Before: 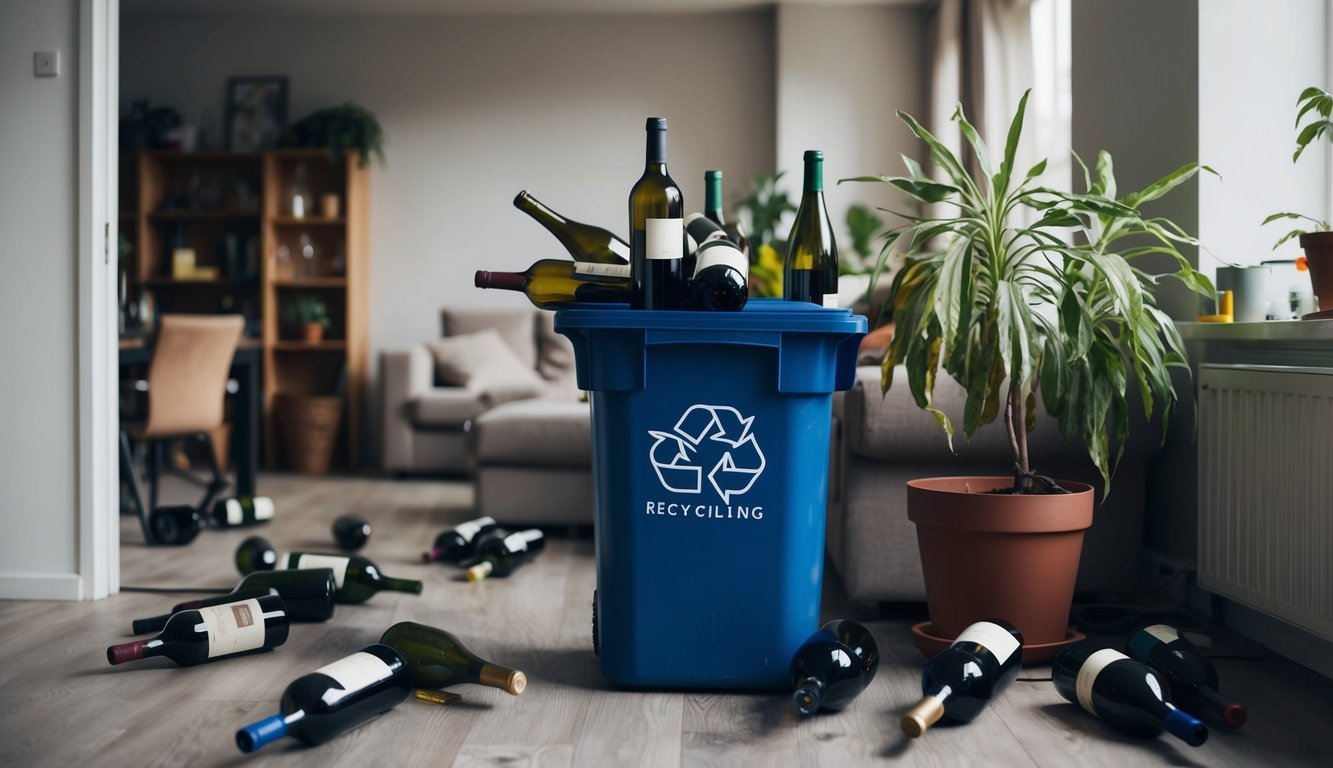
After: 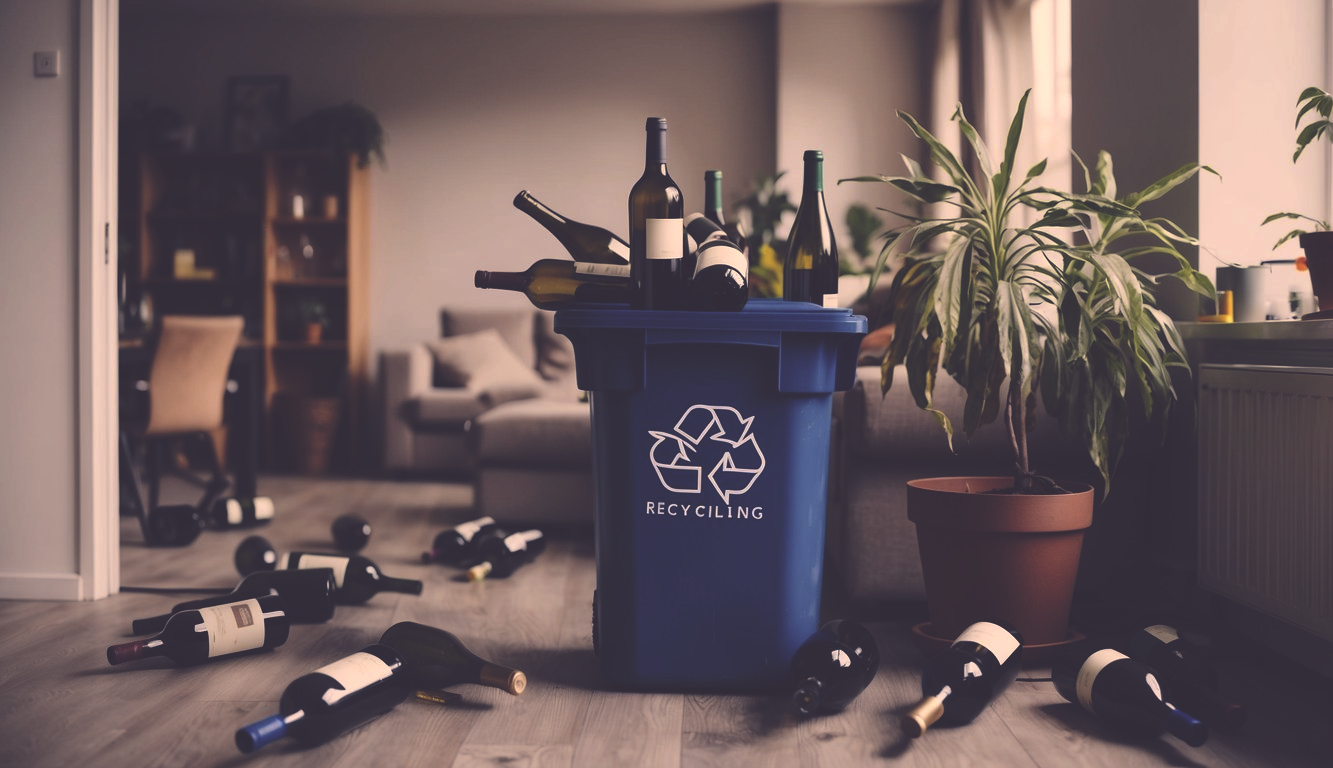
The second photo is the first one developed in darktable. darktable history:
color correction: highlights a* 19.59, highlights b* 27.49, shadows a* 3.46, shadows b* -17.28, saturation 0.73
rgb curve: curves: ch0 [(0, 0.186) (0.314, 0.284) (0.775, 0.708) (1, 1)], compensate middle gray true, preserve colors none
